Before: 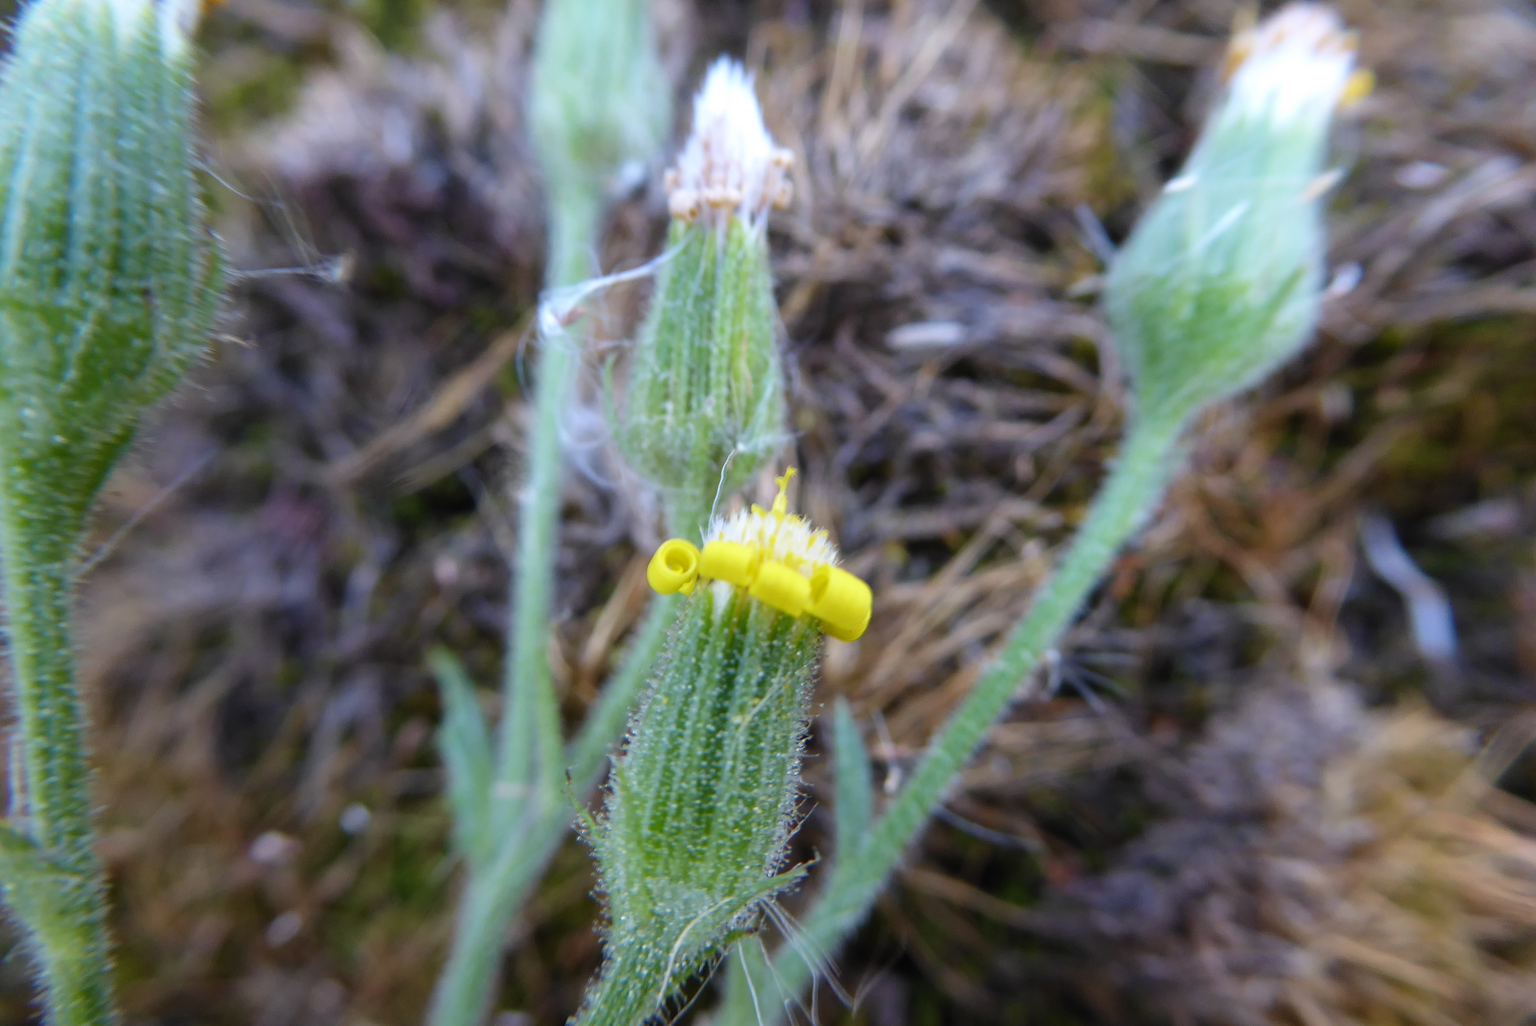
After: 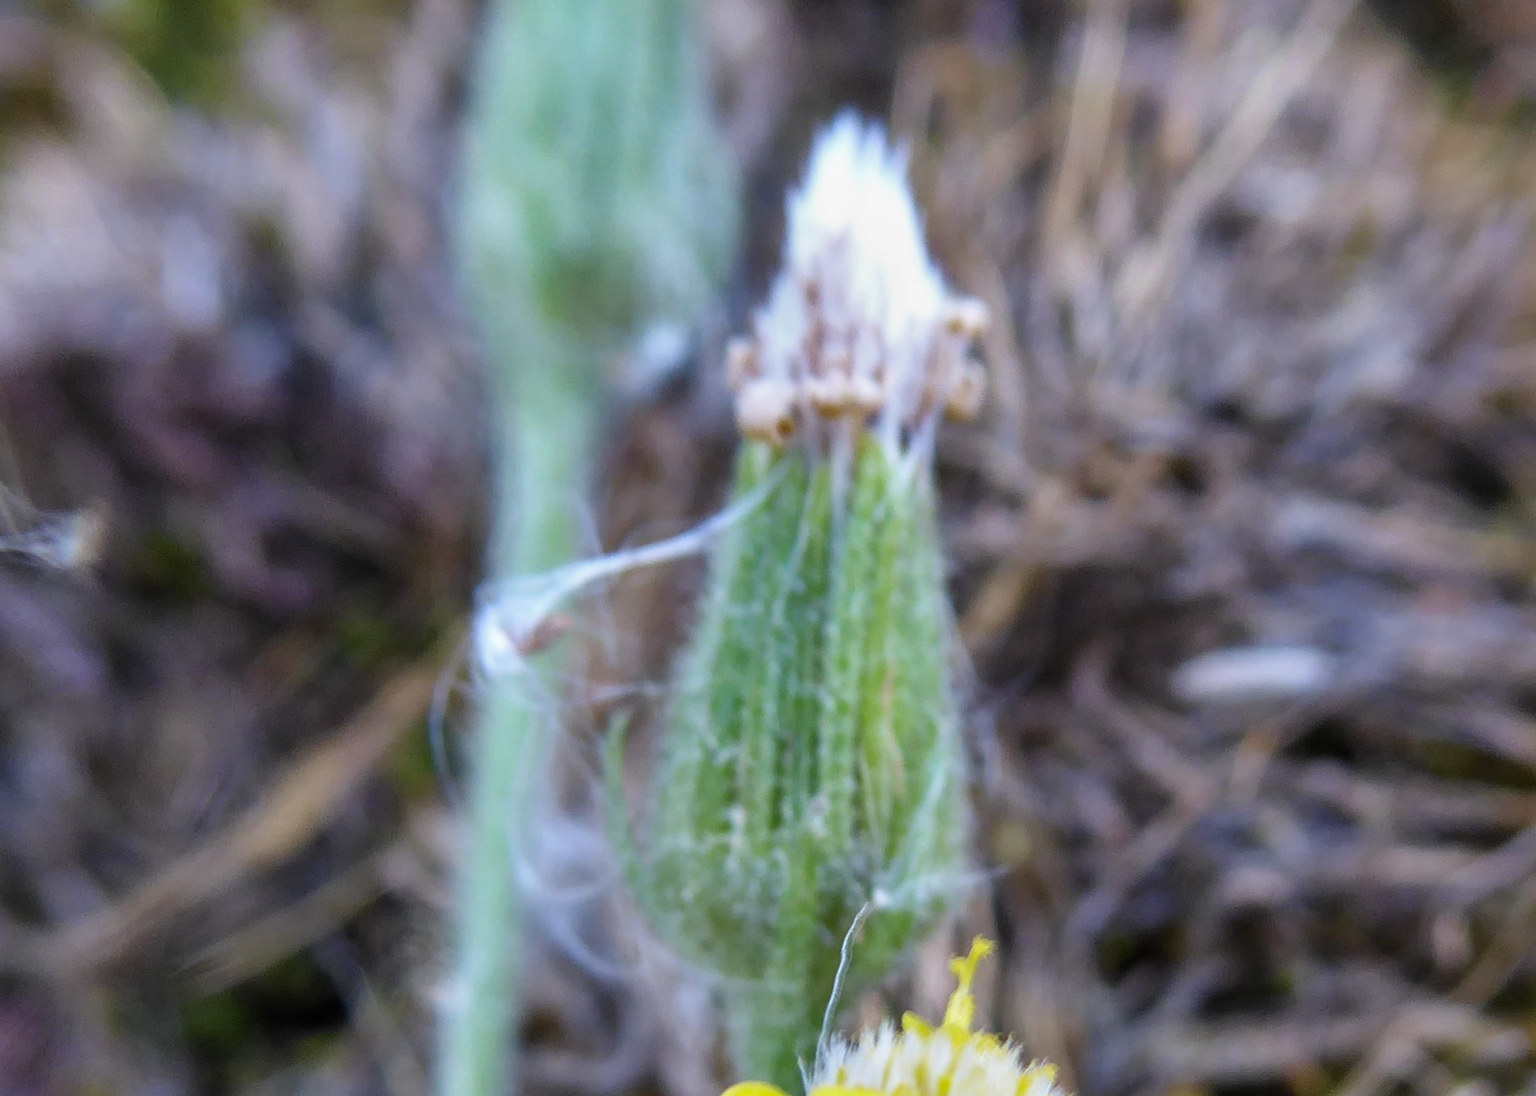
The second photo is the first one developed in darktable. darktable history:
crop: left 19.687%, right 30.494%, bottom 46.768%
shadows and highlights: white point adjustment -3.77, highlights -63.77, soften with gaussian
local contrast: highlights 105%, shadows 100%, detail 119%, midtone range 0.2
